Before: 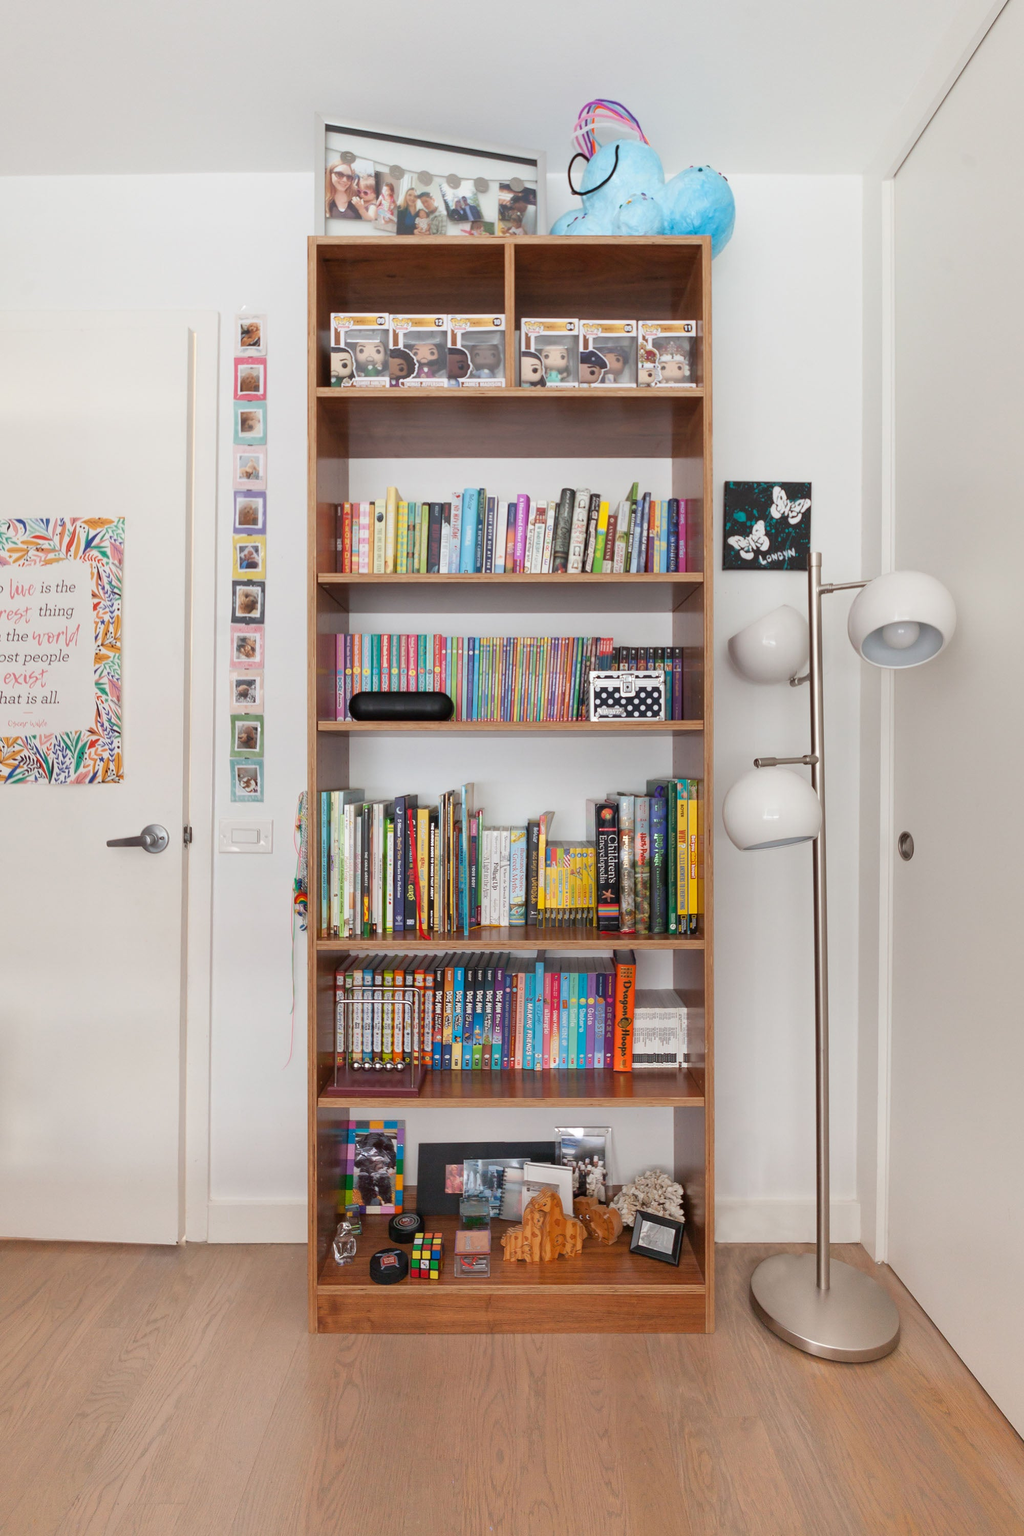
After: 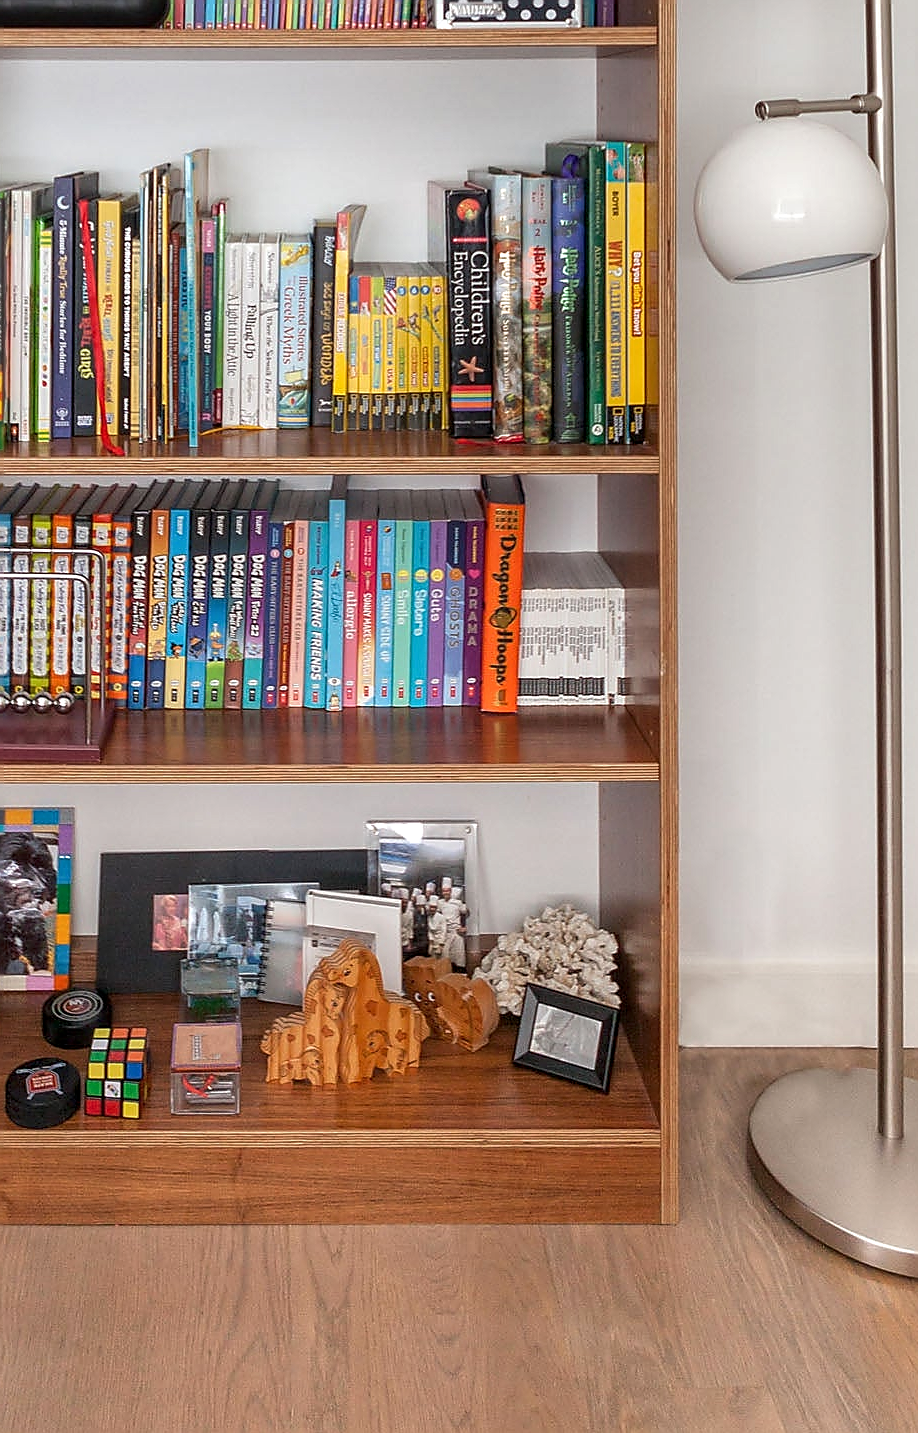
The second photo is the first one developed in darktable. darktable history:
exposure: exposure 0.165 EV, compensate highlight preservation false
crop: left 35.875%, top 46.025%, right 18.202%, bottom 6.206%
local contrast: highlights 57%, shadows 51%, detail 130%, midtone range 0.459
sharpen: radius 1.369, amount 1.252, threshold 0.792
